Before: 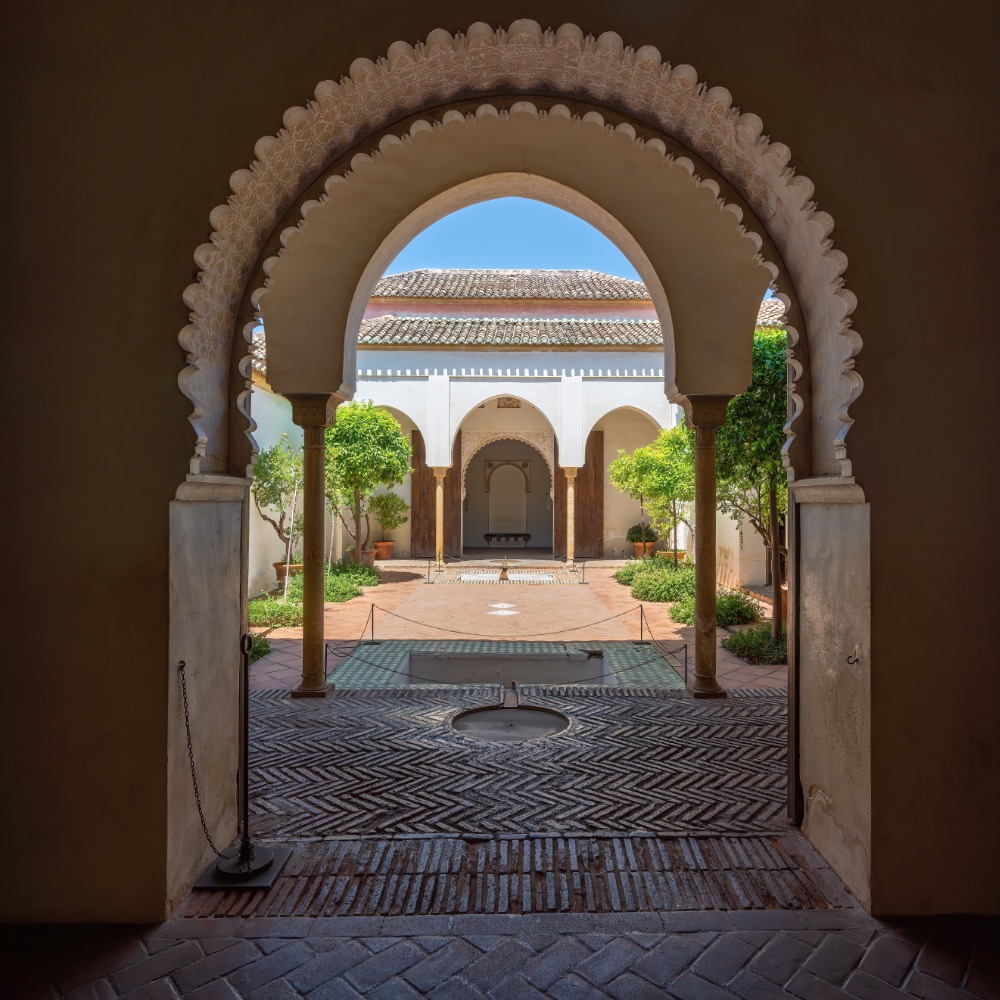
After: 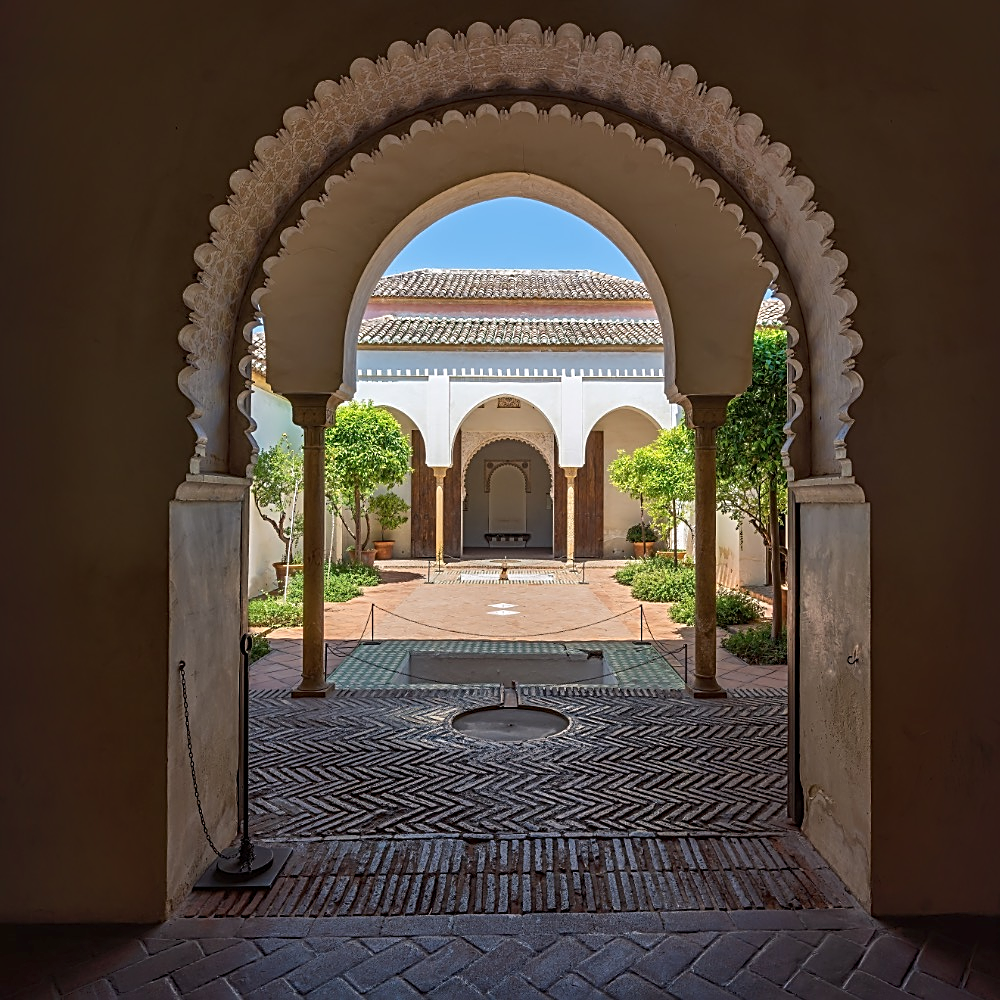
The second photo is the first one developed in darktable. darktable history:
sharpen: amount 0.898
shadows and highlights: shadows 62.02, white point adjustment 0.492, highlights -34.11, compress 84.09%
